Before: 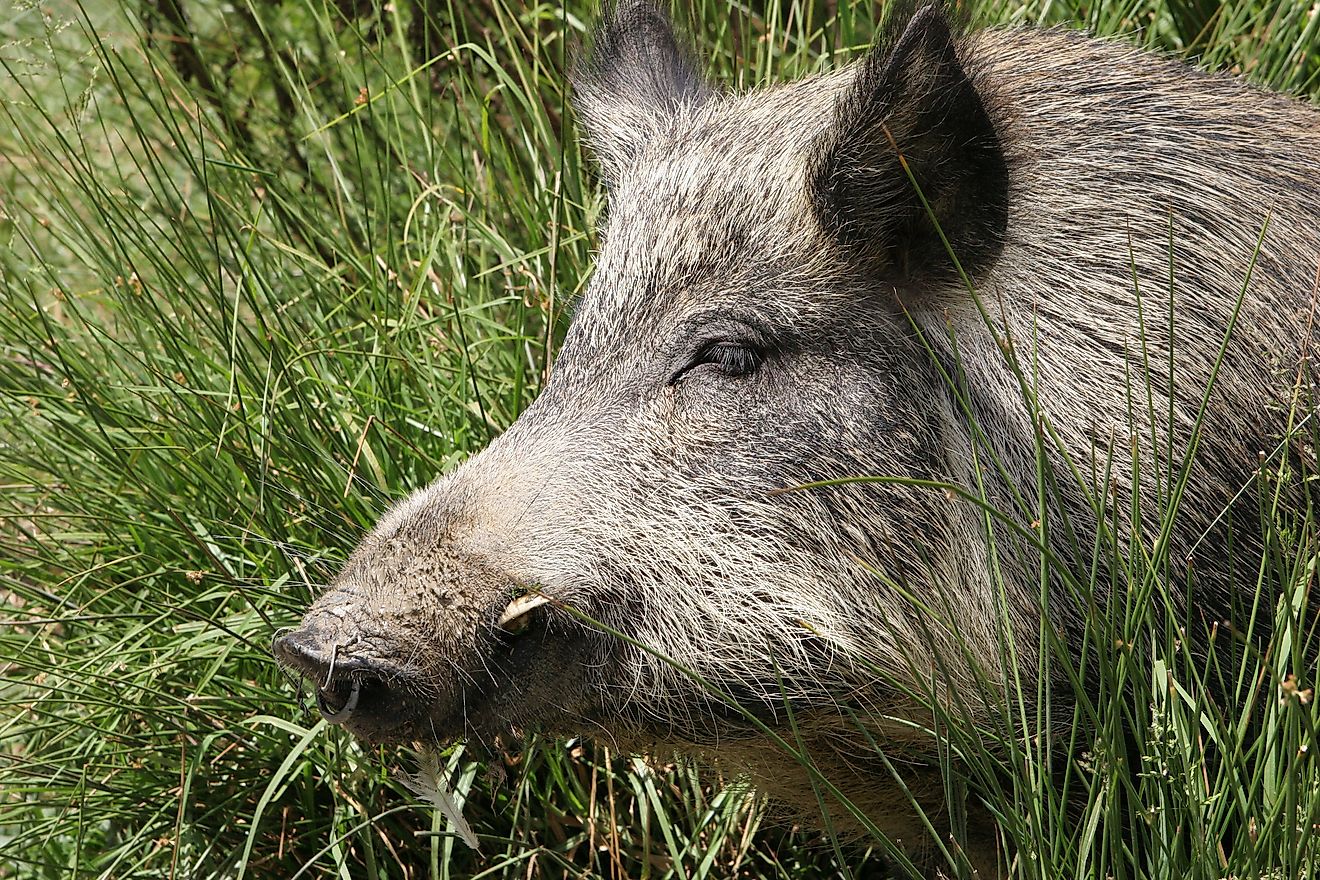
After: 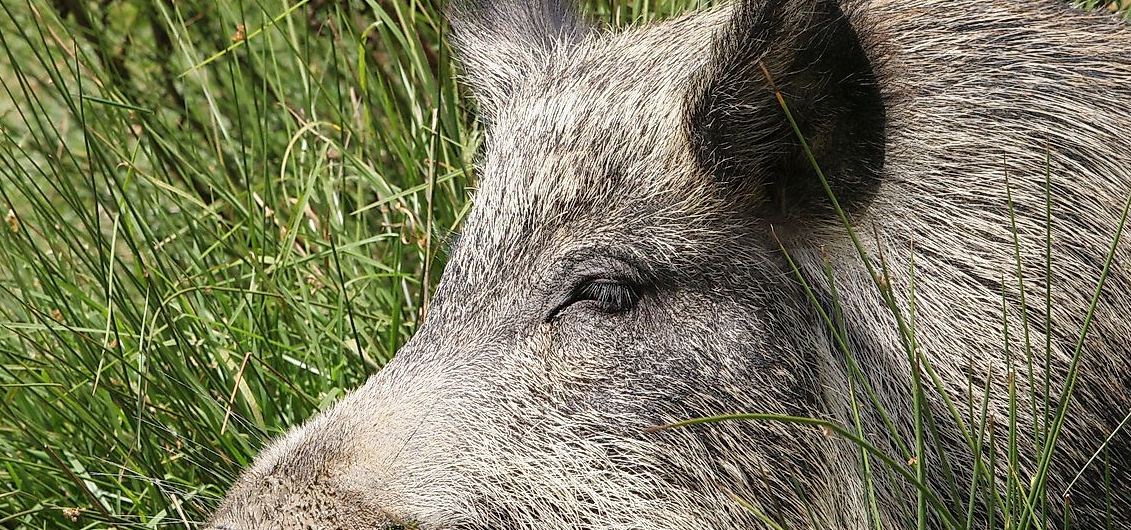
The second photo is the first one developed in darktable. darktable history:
crop and rotate: left 9.327%, top 7.235%, right 4.931%, bottom 32.478%
